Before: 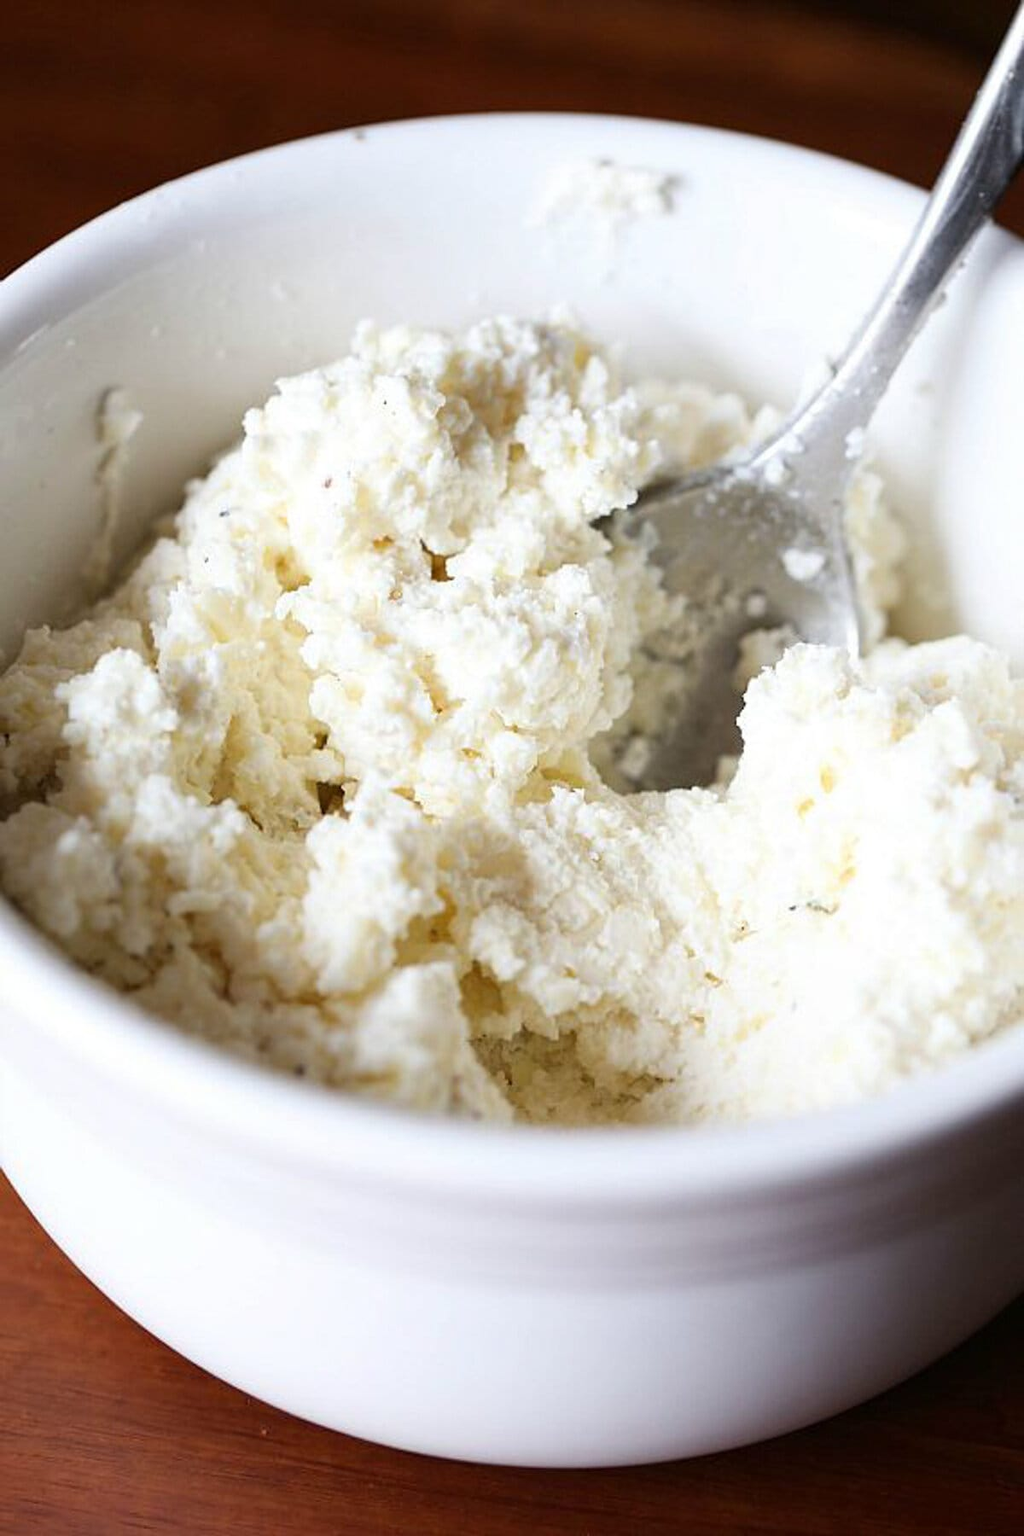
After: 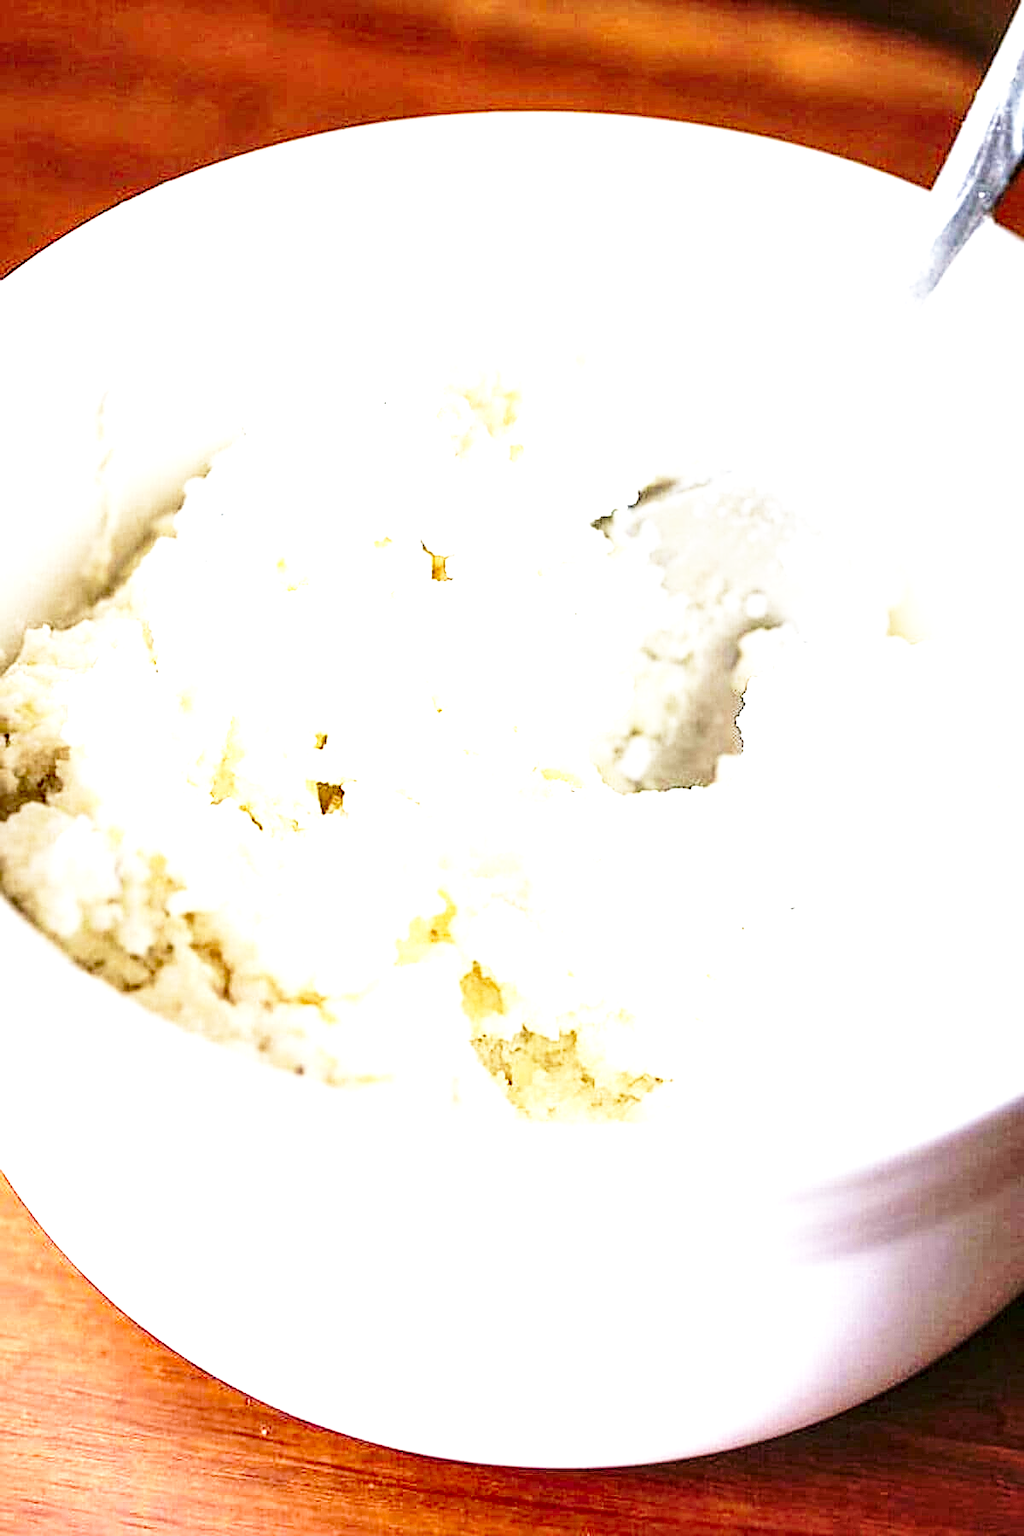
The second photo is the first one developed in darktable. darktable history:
sharpen: on, module defaults
exposure: black level correction 0, exposure 2.116 EV, compensate highlight preservation false
local contrast: highlights 60%, shadows 63%, detail 160%
velvia: on, module defaults
base curve: curves: ch0 [(0, 0) (0.032, 0.037) (0.105, 0.228) (0.435, 0.76) (0.856, 0.983) (1, 1)], preserve colors none
